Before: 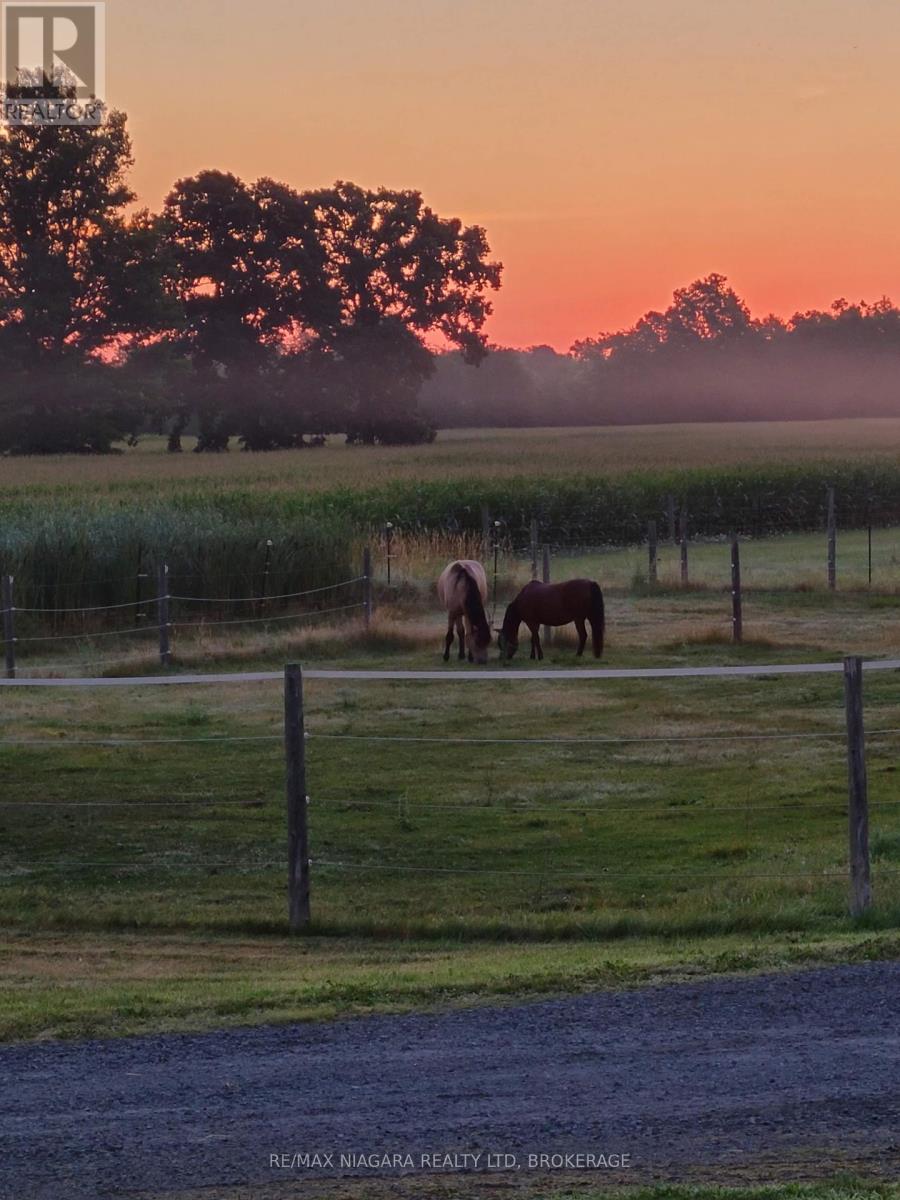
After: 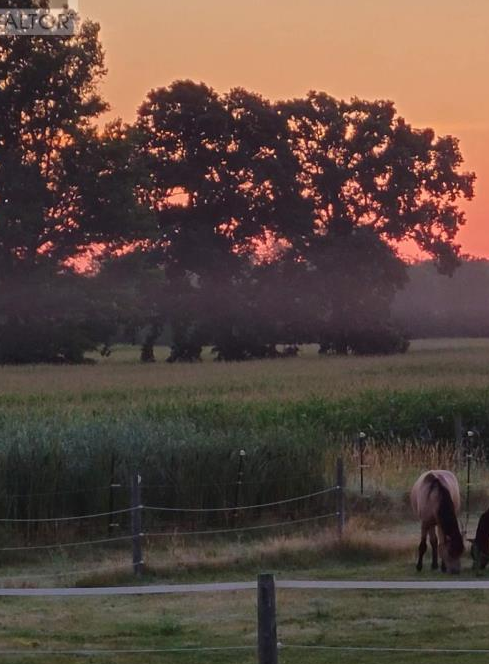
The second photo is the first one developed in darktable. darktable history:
crop and rotate: left 3.069%, top 7.514%, right 42.552%, bottom 37.079%
